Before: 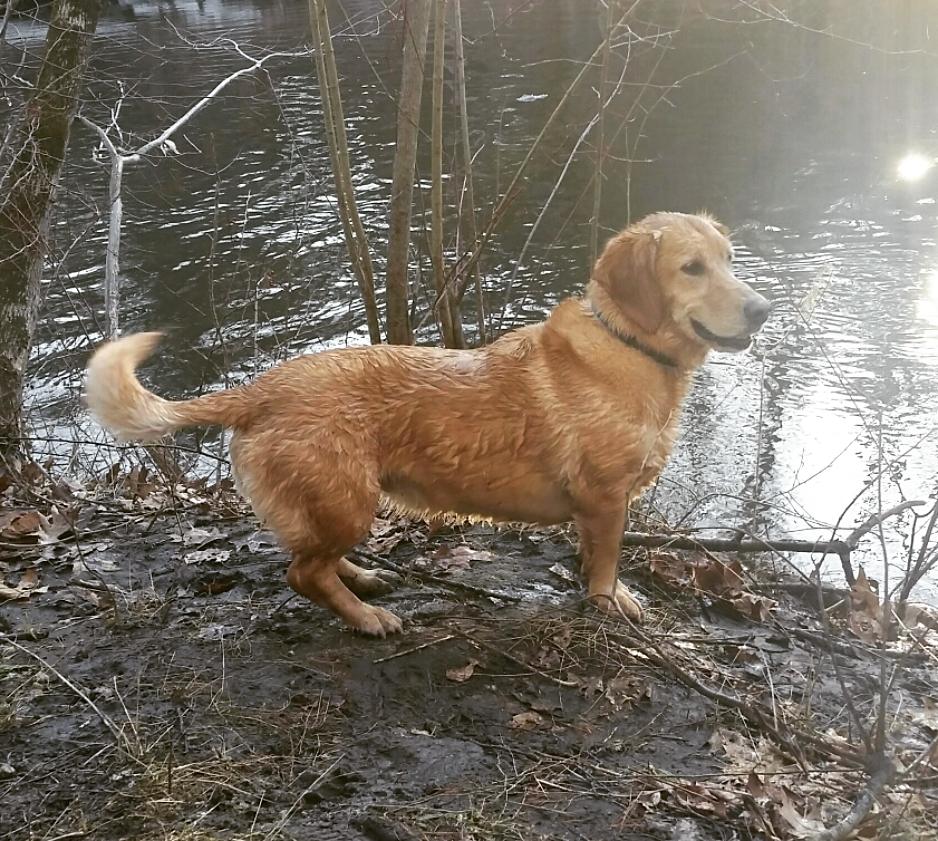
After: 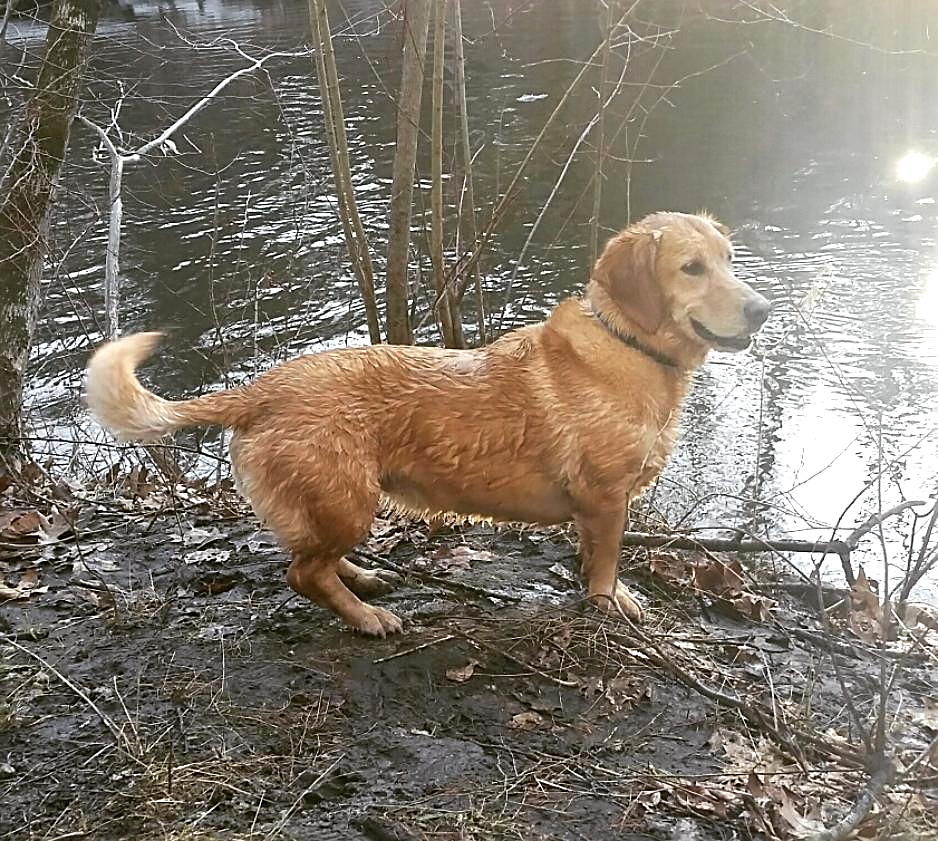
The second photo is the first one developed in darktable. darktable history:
exposure: exposure 0.258 EV, compensate highlight preservation false
white balance: emerald 1
sharpen: on, module defaults
